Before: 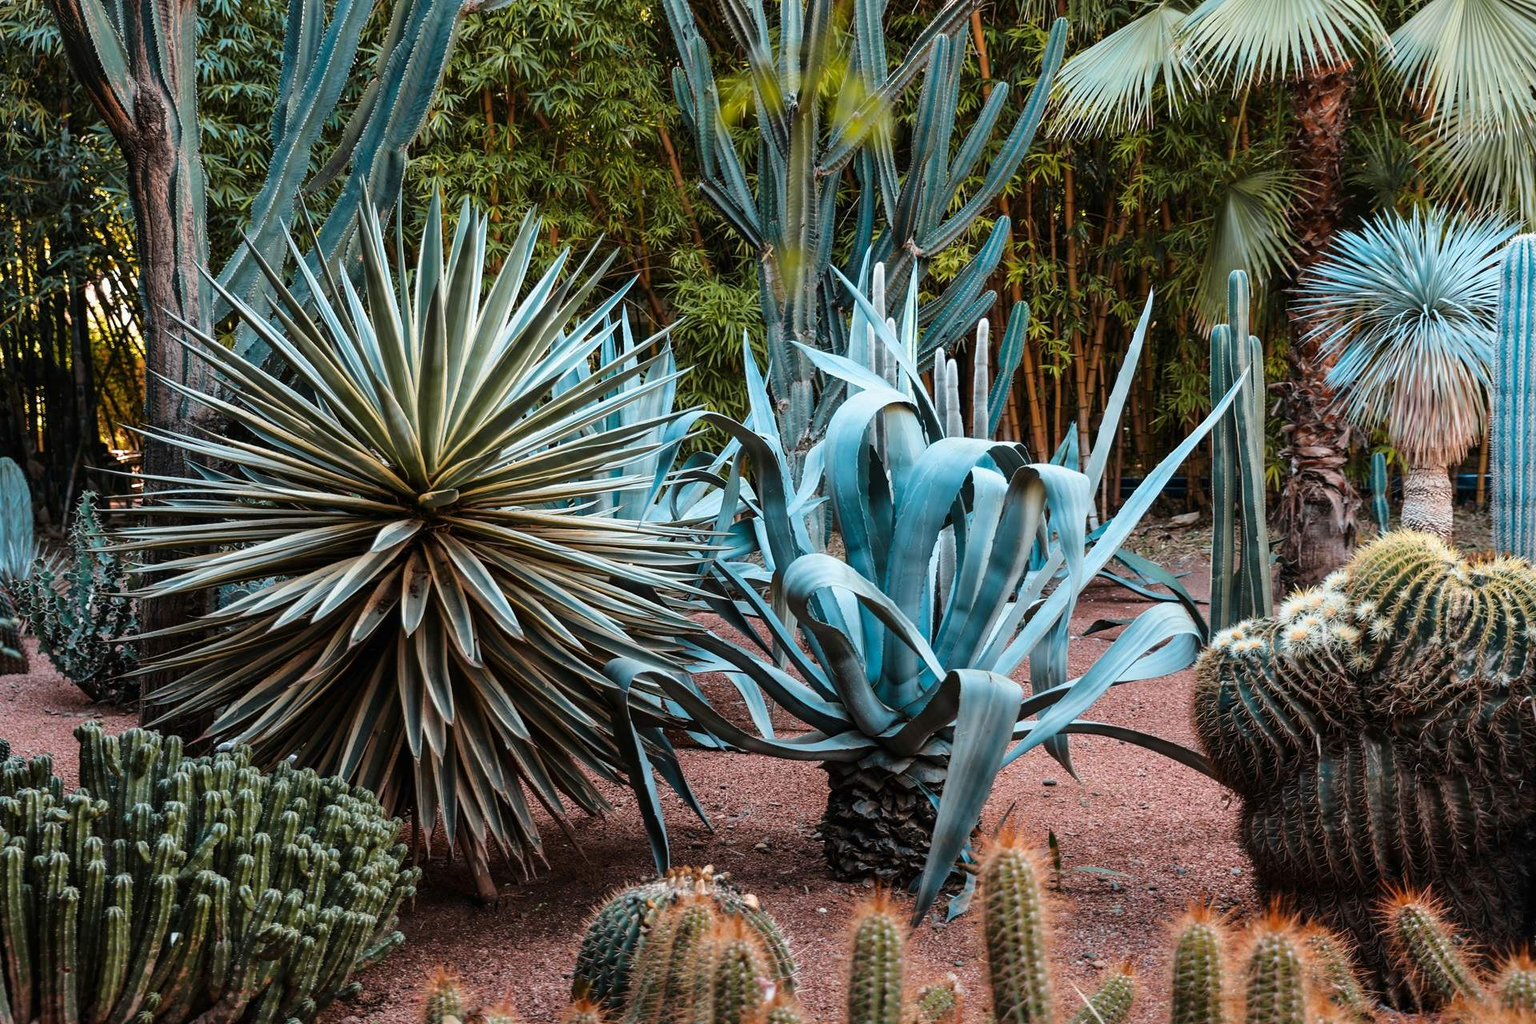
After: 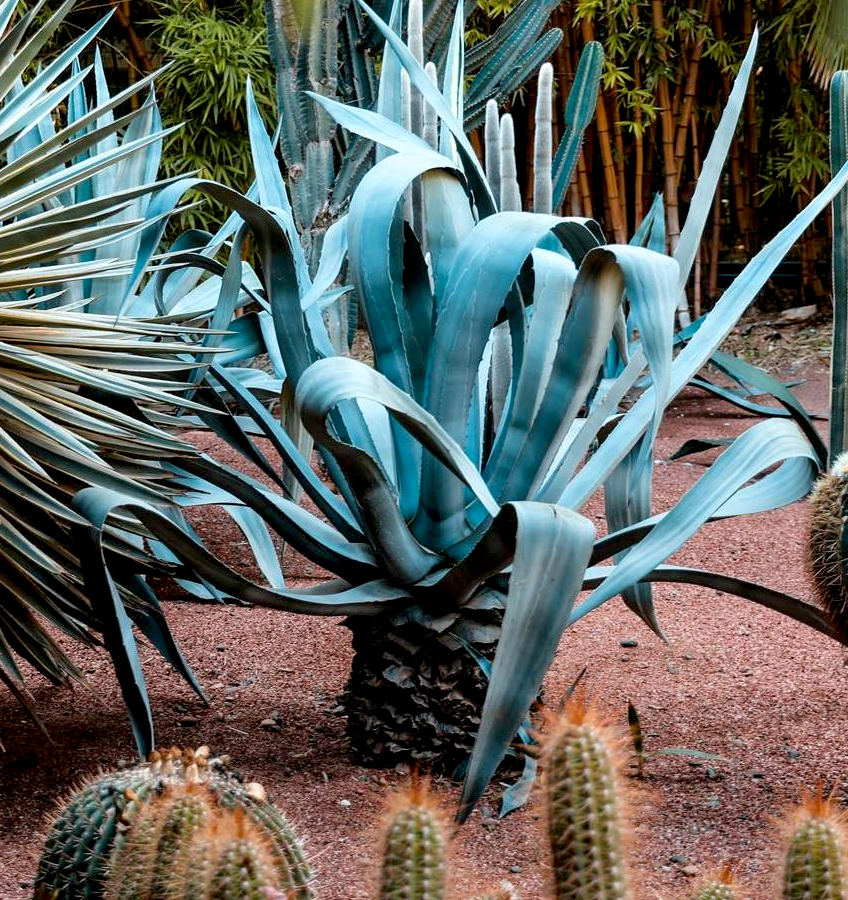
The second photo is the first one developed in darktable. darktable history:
crop: left 35.577%, top 26.237%, right 20.224%, bottom 3.378%
exposure: black level correction 0.009, exposure 0.109 EV, compensate highlight preservation false
